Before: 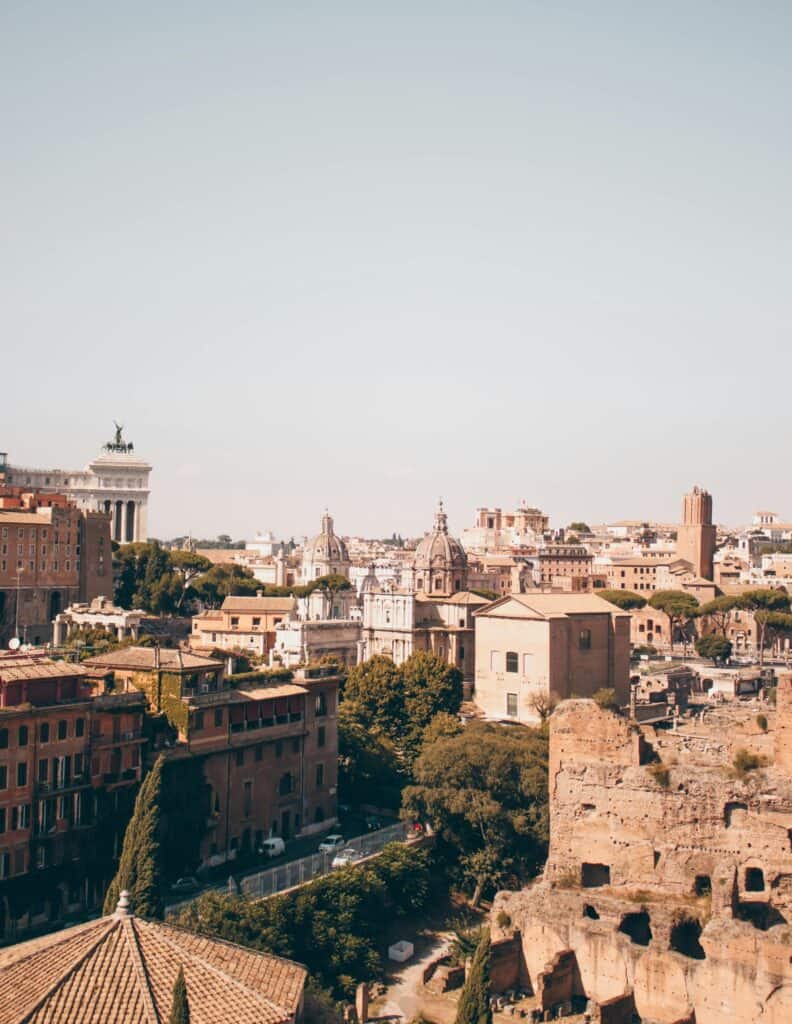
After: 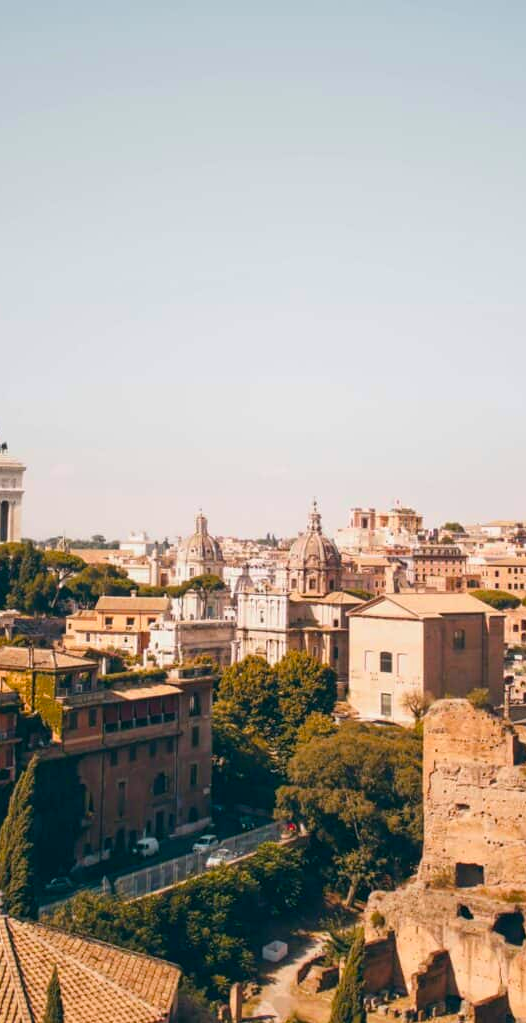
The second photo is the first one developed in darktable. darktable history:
crop and rotate: left 16.032%, right 17.55%
color balance rgb: linear chroma grading › shadows 10.055%, linear chroma grading › highlights 10.688%, linear chroma grading › global chroma 14.722%, linear chroma grading › mid-tones 14.976%, perceptual saturation grading › global saturation 0.543%, global vibrance 20%
